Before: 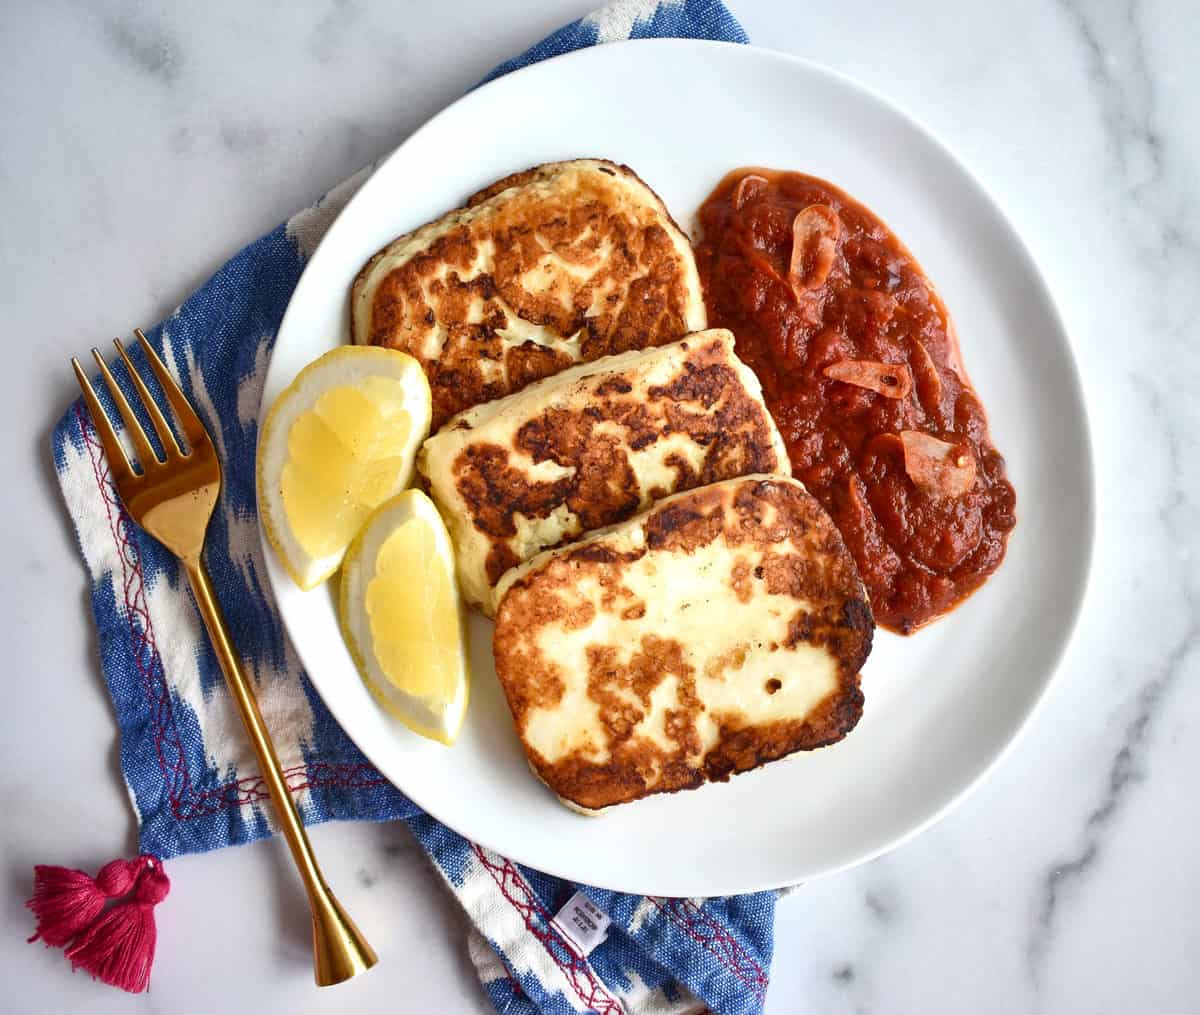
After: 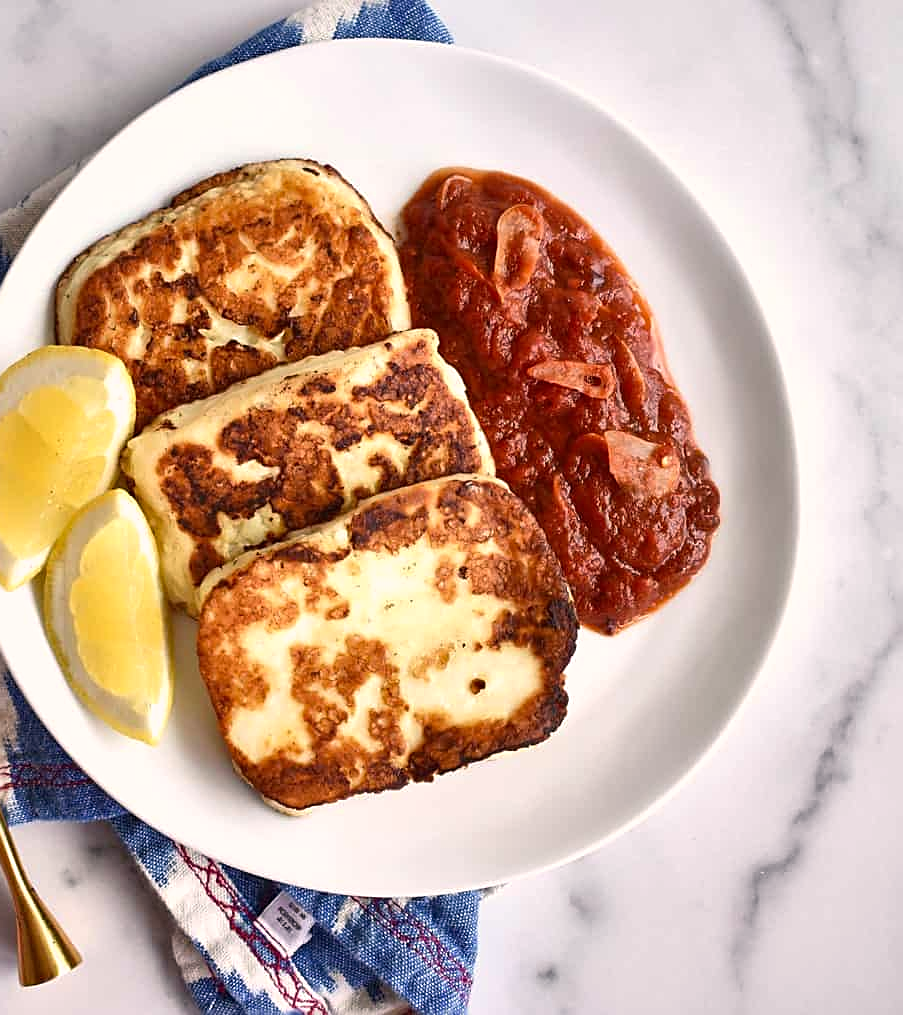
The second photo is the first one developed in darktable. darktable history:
crop and rotate: left 24.71%
sharpen: on, module defaults
color correction: highlights a* 5.83, highlights b* 4.73
